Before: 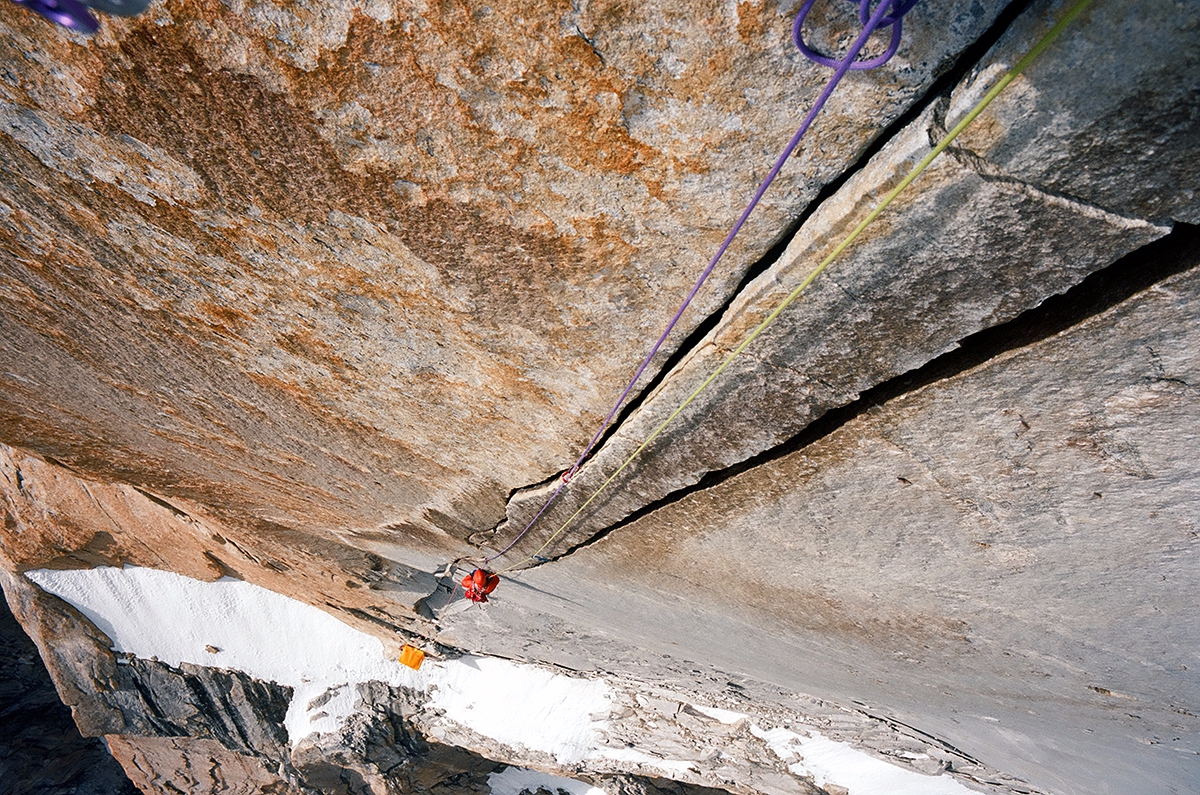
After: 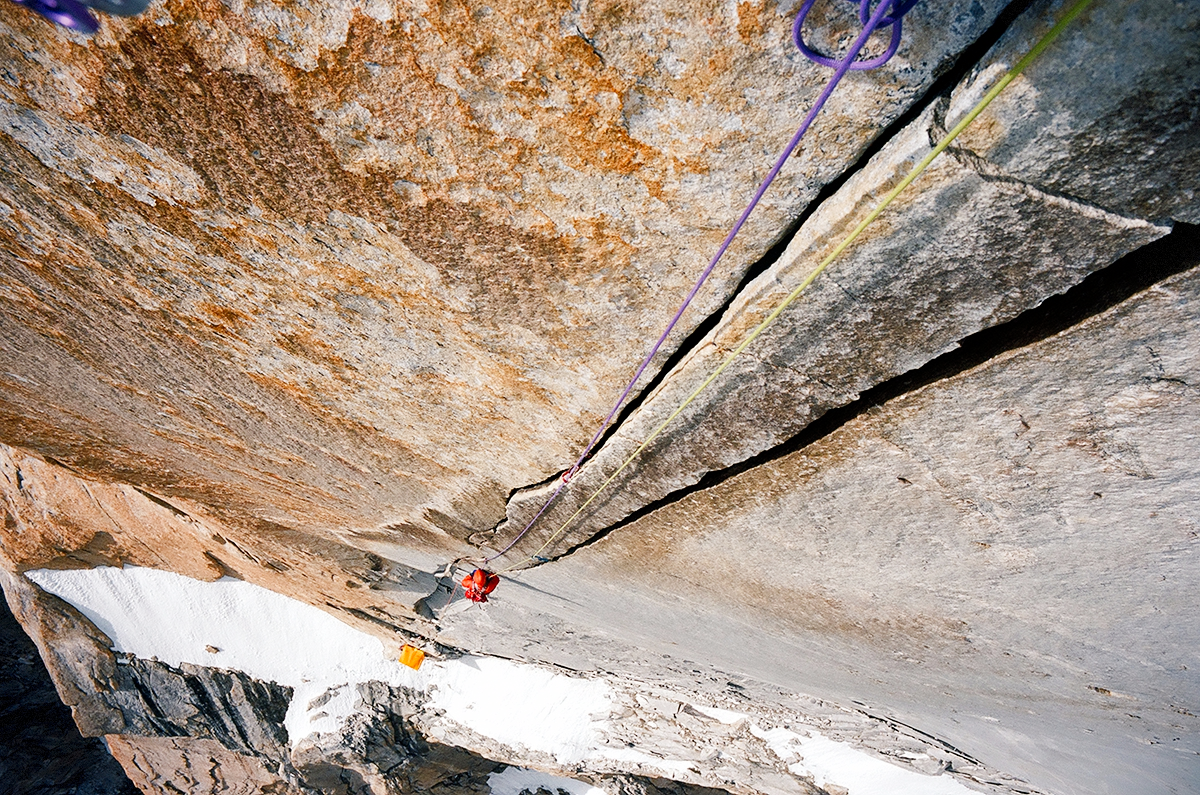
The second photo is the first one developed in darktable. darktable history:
shadows and highlights: shadows 25.37, highlights -24.1
vignetting: fall-off start 91.9%, saturation 0.002, dithering 8-bit output, unbound false
tone curve: curves: ch0 [(0, 0) (0.004, 0.001) (0.133, 0.112) (0.325, 0.362) (0.832, 0.893) (1, 1)], preserve colors none
